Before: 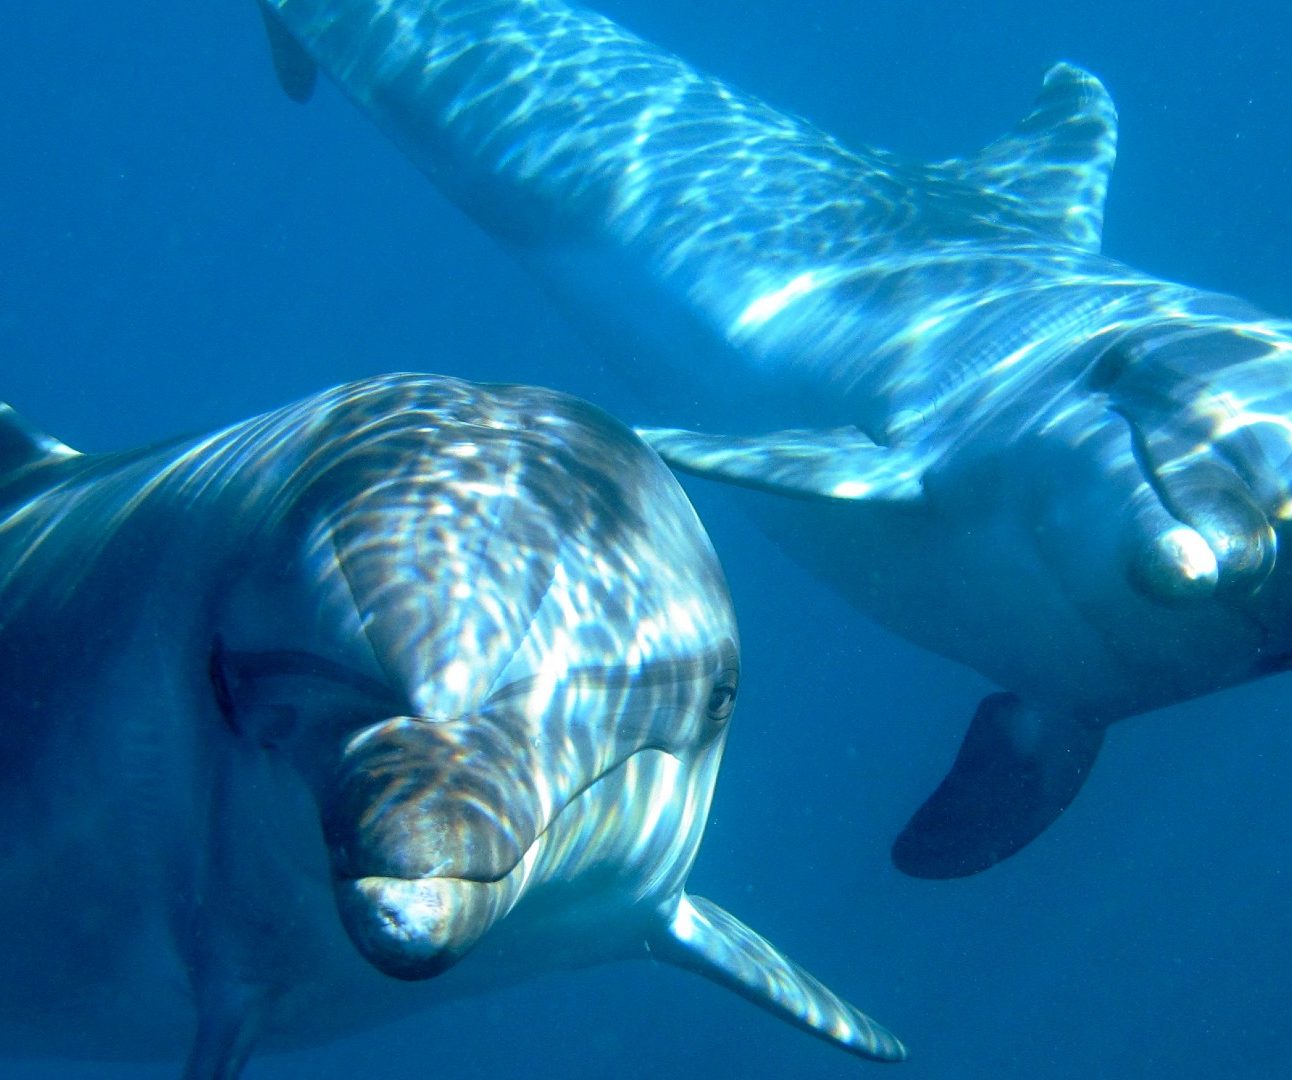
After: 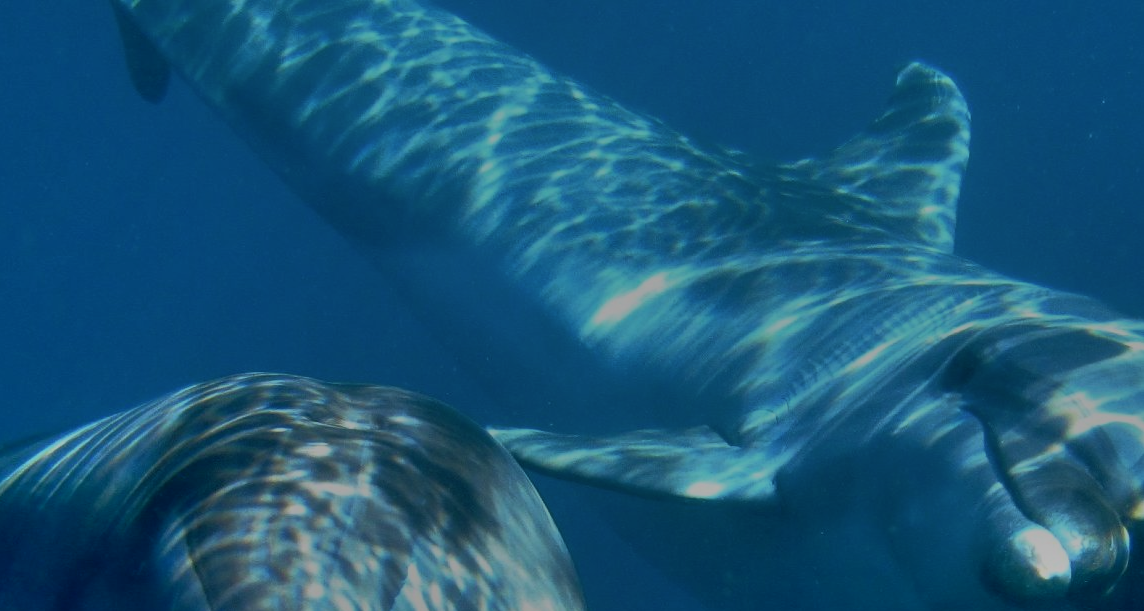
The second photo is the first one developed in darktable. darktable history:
tone equalizer: -8 EV -1.98 EV, -7 EV -2 EV, -6 EV -1.98 EV, -5 EV -1.98 EV, -4 EV -1.98 EV, -3 EV -2 EV, -2 EV -1.99 EV, -1 EV -1.63 EV, +0 EV -1.97 EV, edges refinement/feathering 500, mask exposure compensation -1.57 EV, preserve details no
crop and rotate: left 11.396%, bottom 43.382%
shadows and highlights: shadows 52.21, highlights -28.41, soften with gaussian
